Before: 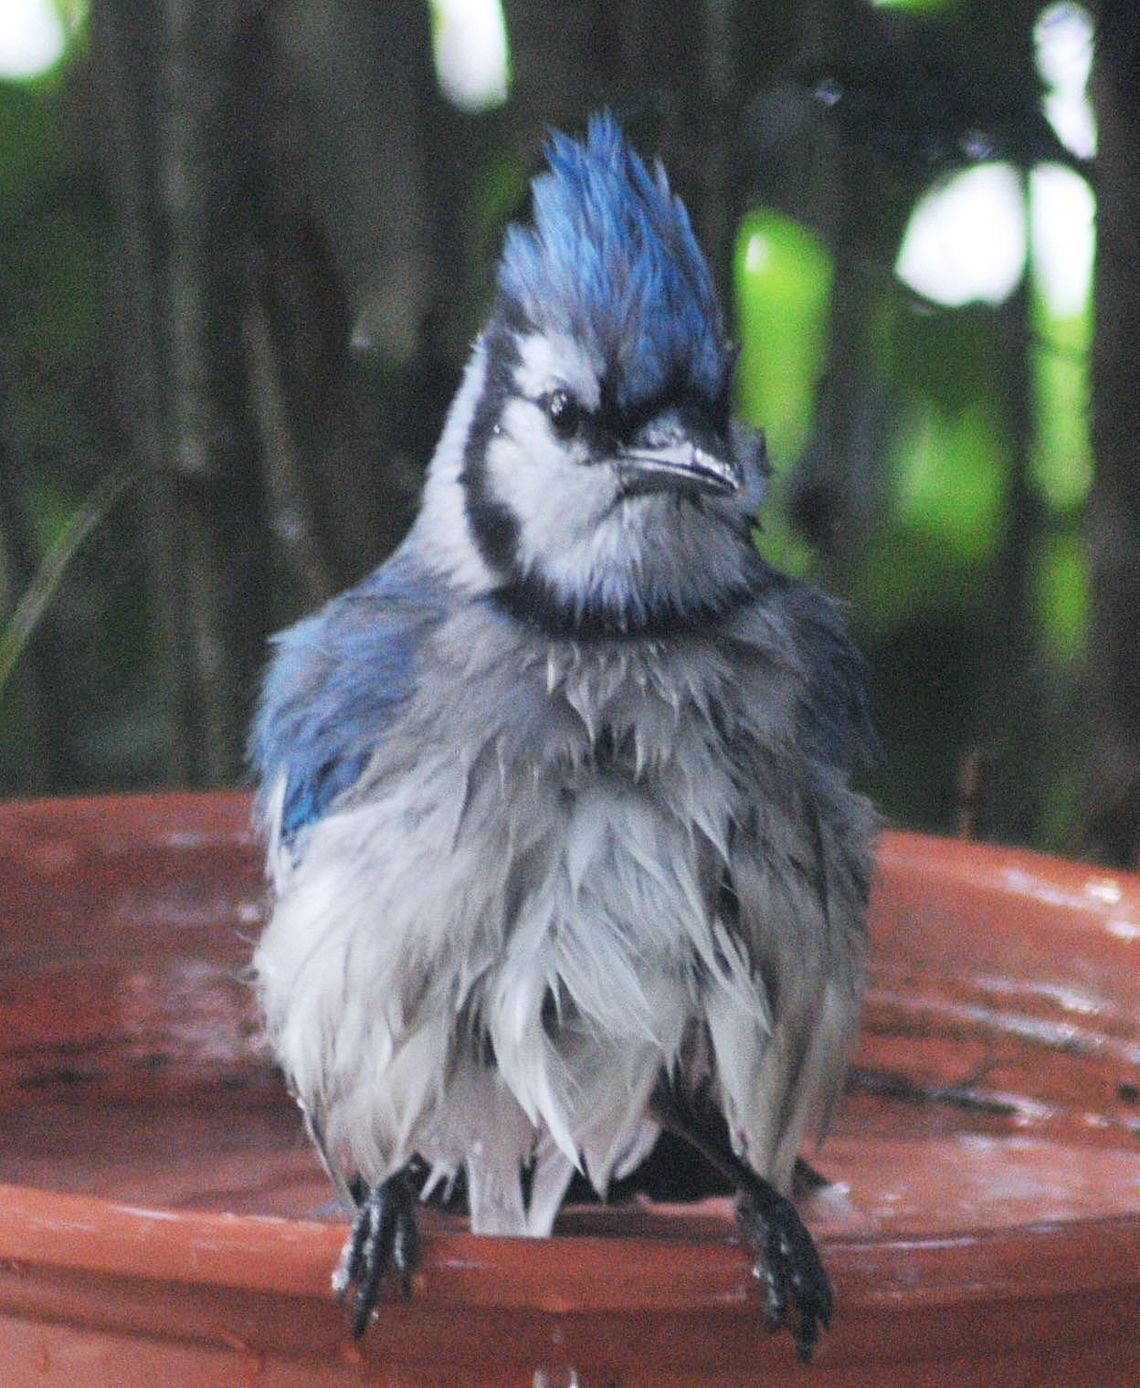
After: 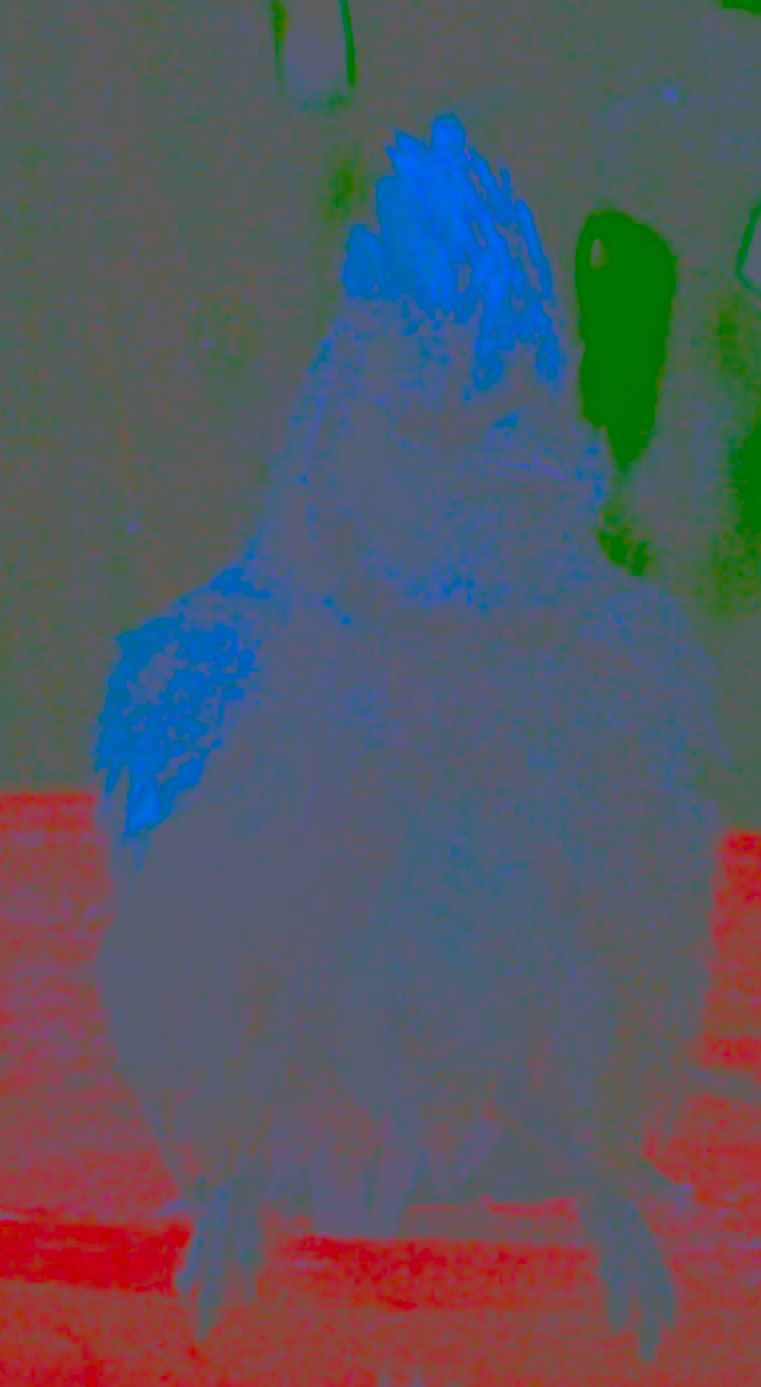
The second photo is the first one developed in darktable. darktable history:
local contrast: mode bilateral grid, contrast 24, coarseness 60, detail 151%, midtone range 0.2
color balance rgb: perceptual saturation grading › global saturation 16.433%, global vibrance 20%
contrast brightness saturation: contrast -0.987, brightness -0.173, saturation 0.745
crop and rotate: left 13.775%, right 19.45%
